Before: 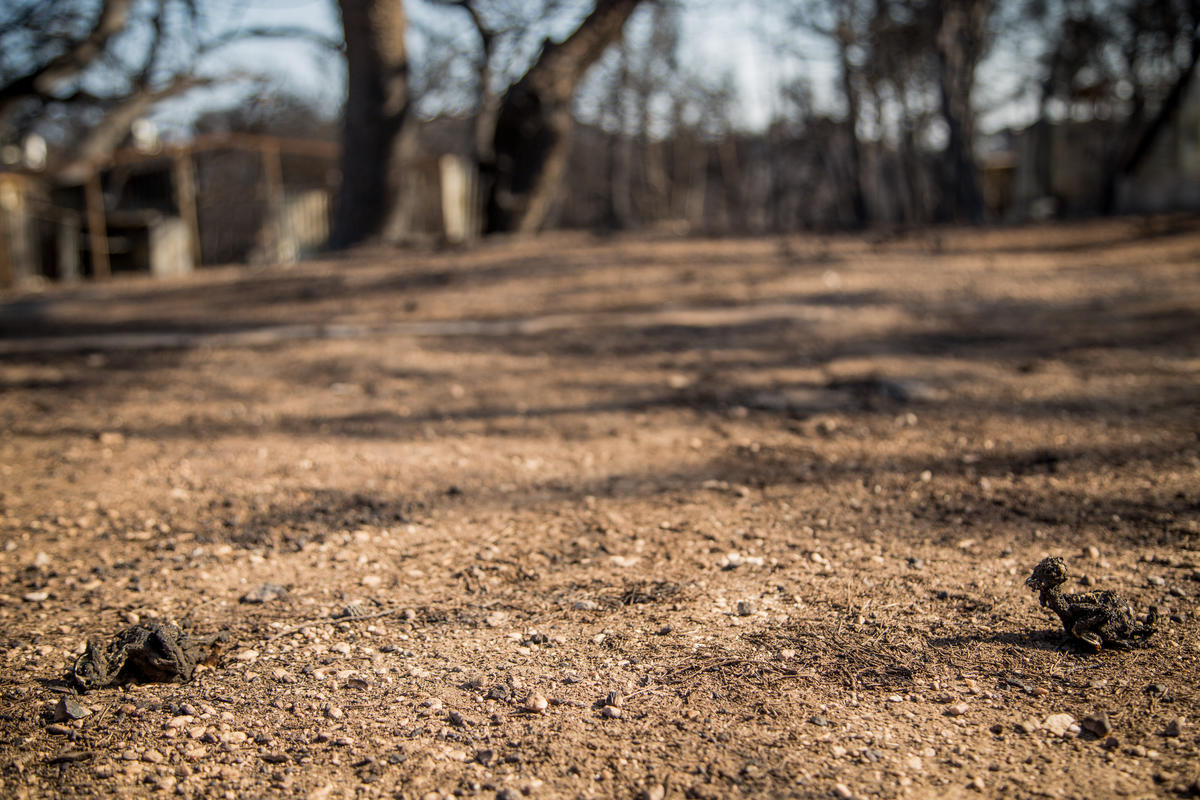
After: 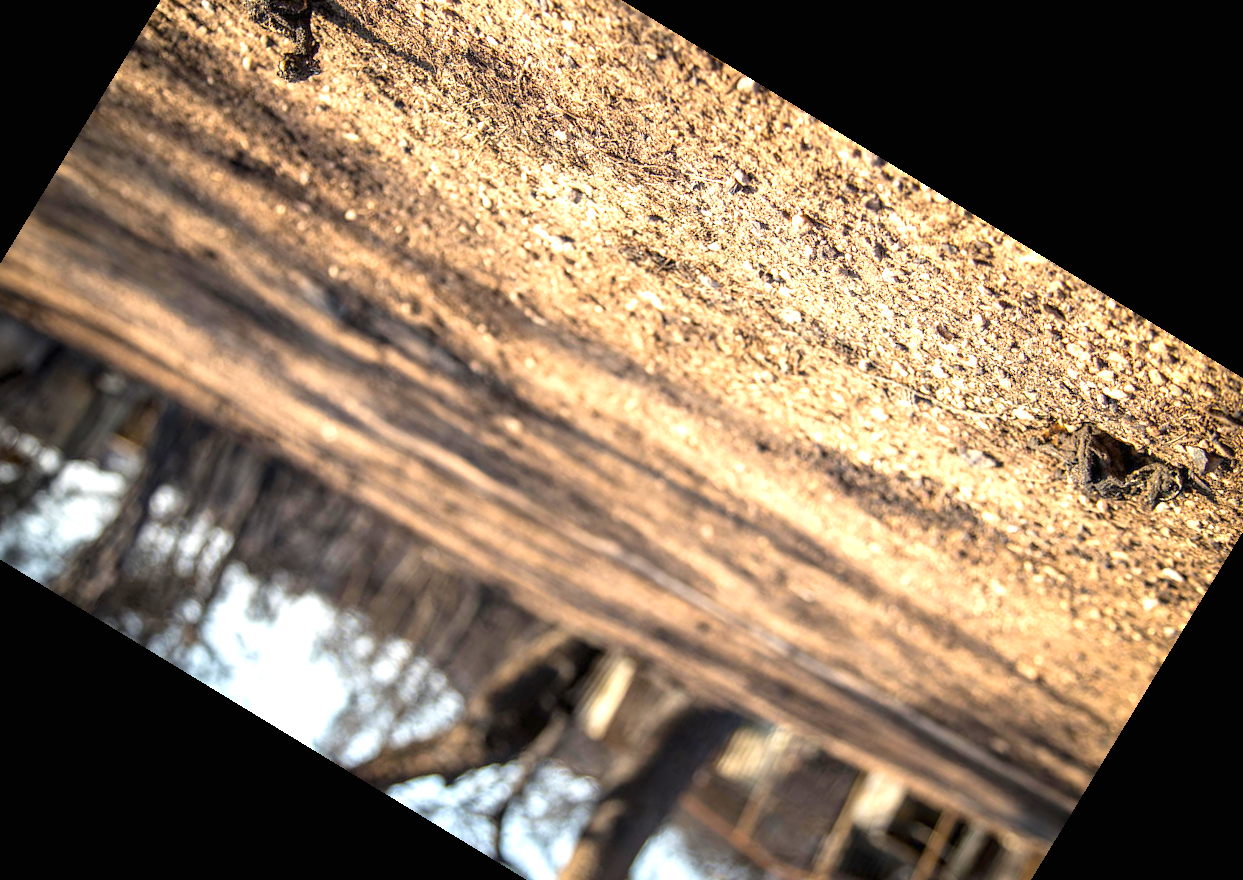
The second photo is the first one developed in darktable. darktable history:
exposure: black level correction 0, exposure 1.2 EV, compensate exposure bias true, compensate highlight preservation false
base curve: curves: ch0 [(0, 0) (0.989, 0.992)], preserve colors none
crop and rotate: angle 148.68°, left 9.111%, top 15.603%, right 4.588%, bottom 17.041%
color balance: output saturation 110%
